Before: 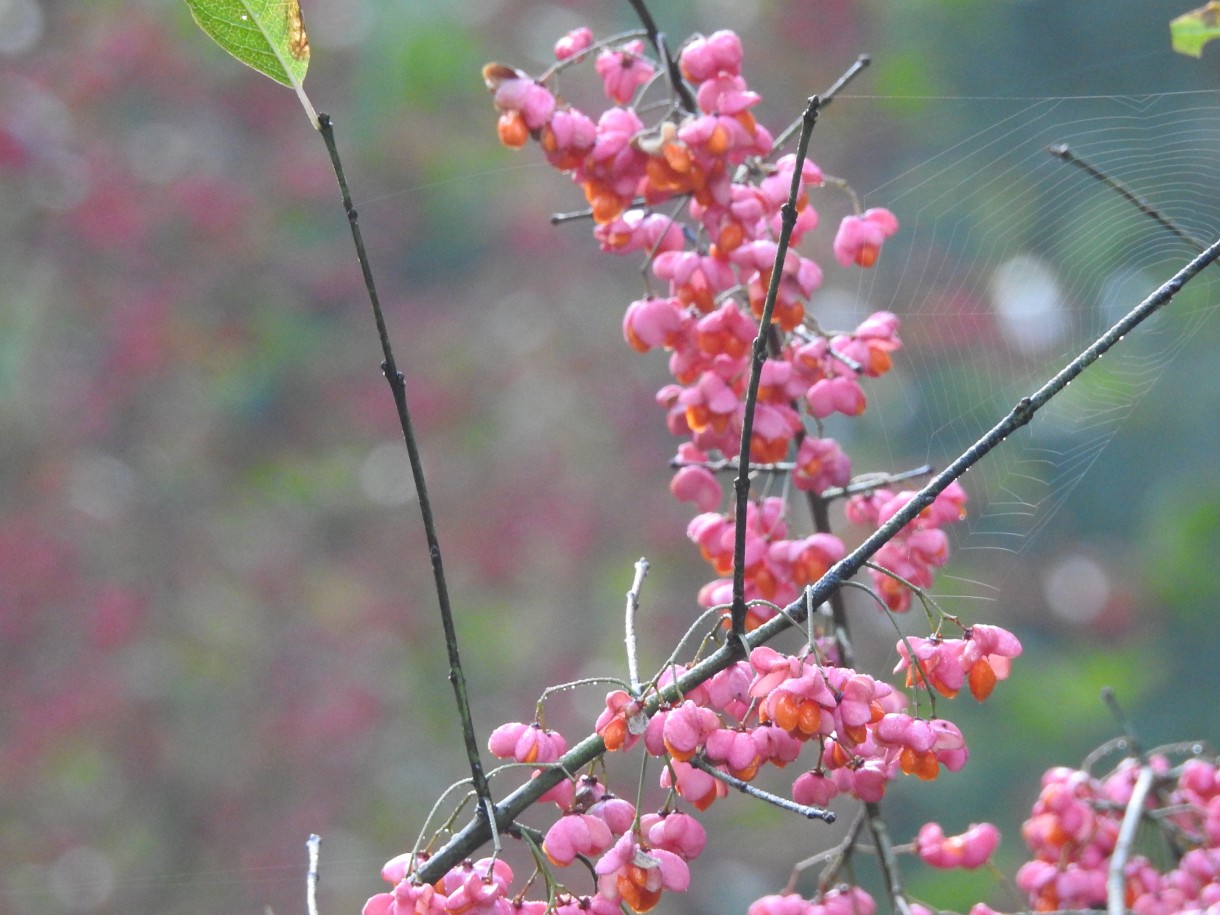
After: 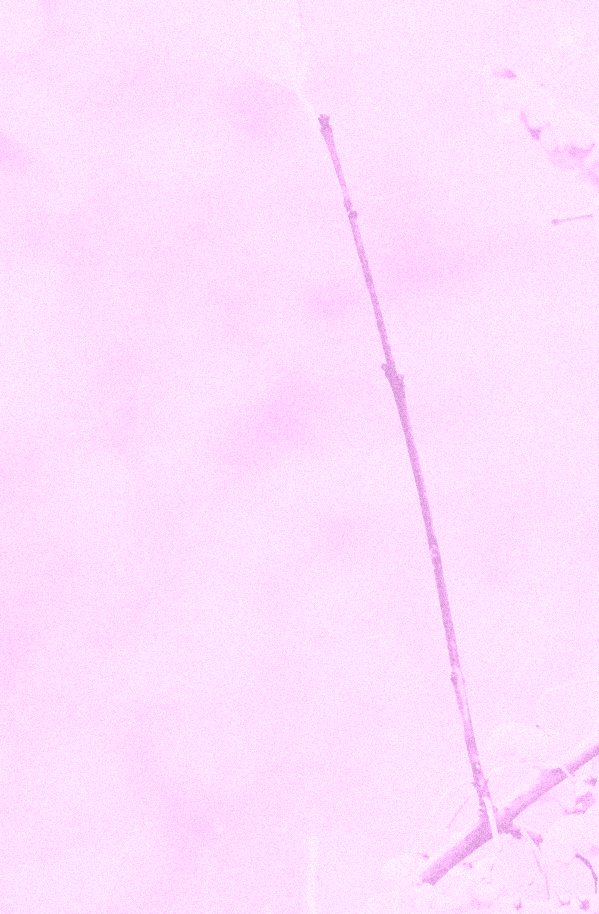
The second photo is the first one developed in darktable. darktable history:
haze removal: adaptive false
colorize: hue 331.2°, saturation 75%, source mix 30.28%, lightness 70.52%, version 1
crop and rotate: left 0%, top 0%, right 50.845%
contrast brightness saturation: contrast 0.53, brightness 0.47, saturation -1
color balance rgb: linear chroma grading › global chroma 9%, perceptual saturation grading › global saturation 36%, perceptual brilliance grading › global brilliance 15%, perceptual brilliance grading › shadows -35%, global vibrance 15%
exposure: black level correction 0, exposure 1 EV, compensate exposure bias true, compensate highlight preservation false
grain: coarseness 9.38 ISO, strength 34.99%, mid-tones bias 0%
